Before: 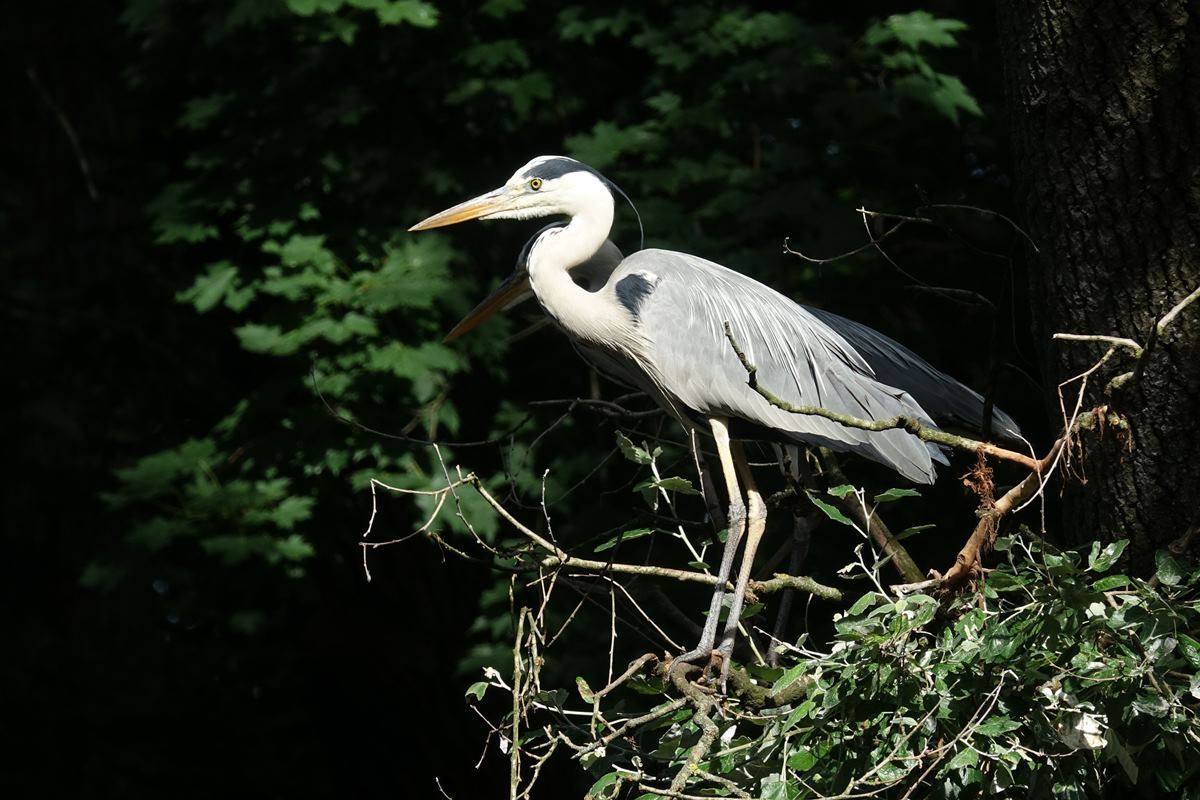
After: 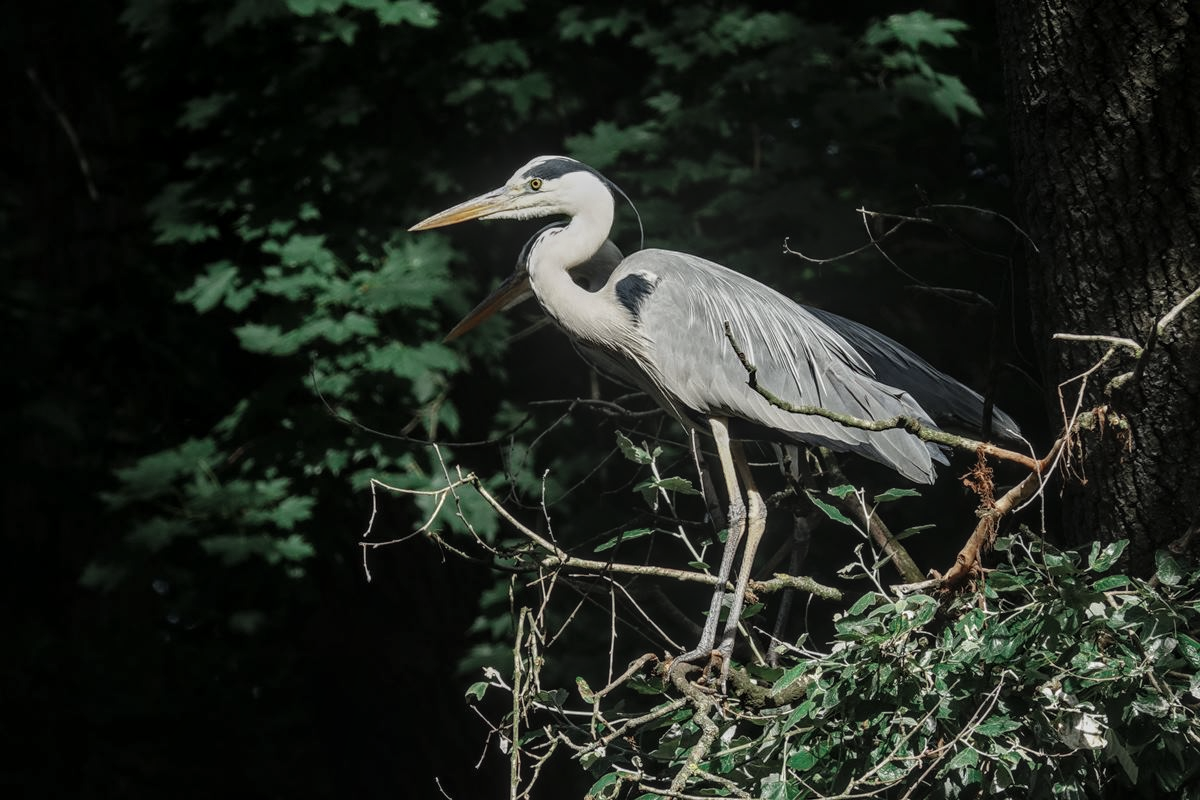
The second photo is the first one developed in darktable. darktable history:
local contrast: highlights 0%, shadows 0%, detail 133%
color zones: curves: ch0 [(0, 0.5) (0.125, 0.4) (0.25, 0.5) (0.375, 0.4) (0.5, 0.4) (0.625, 0.35) (0.75, 0.35) (0.875, 0.5)]; ch1 [(0, 0.35) (0.125, 0.45) (0.25, 0.35) (0.375, 0.35) (0.5, 0.35) (0.625, 0.35) (0.75, 0.45) (0.875, 0.35)]; ch2 [(0, 0.6) (0.125, 0.5) (0.25, 0.5) (0.375, 0.6) (0.5, 0.6) (0.625, 0.5) (0.75, 0.5) (0.875, 0.5)]
color correction: saturation 0.98
